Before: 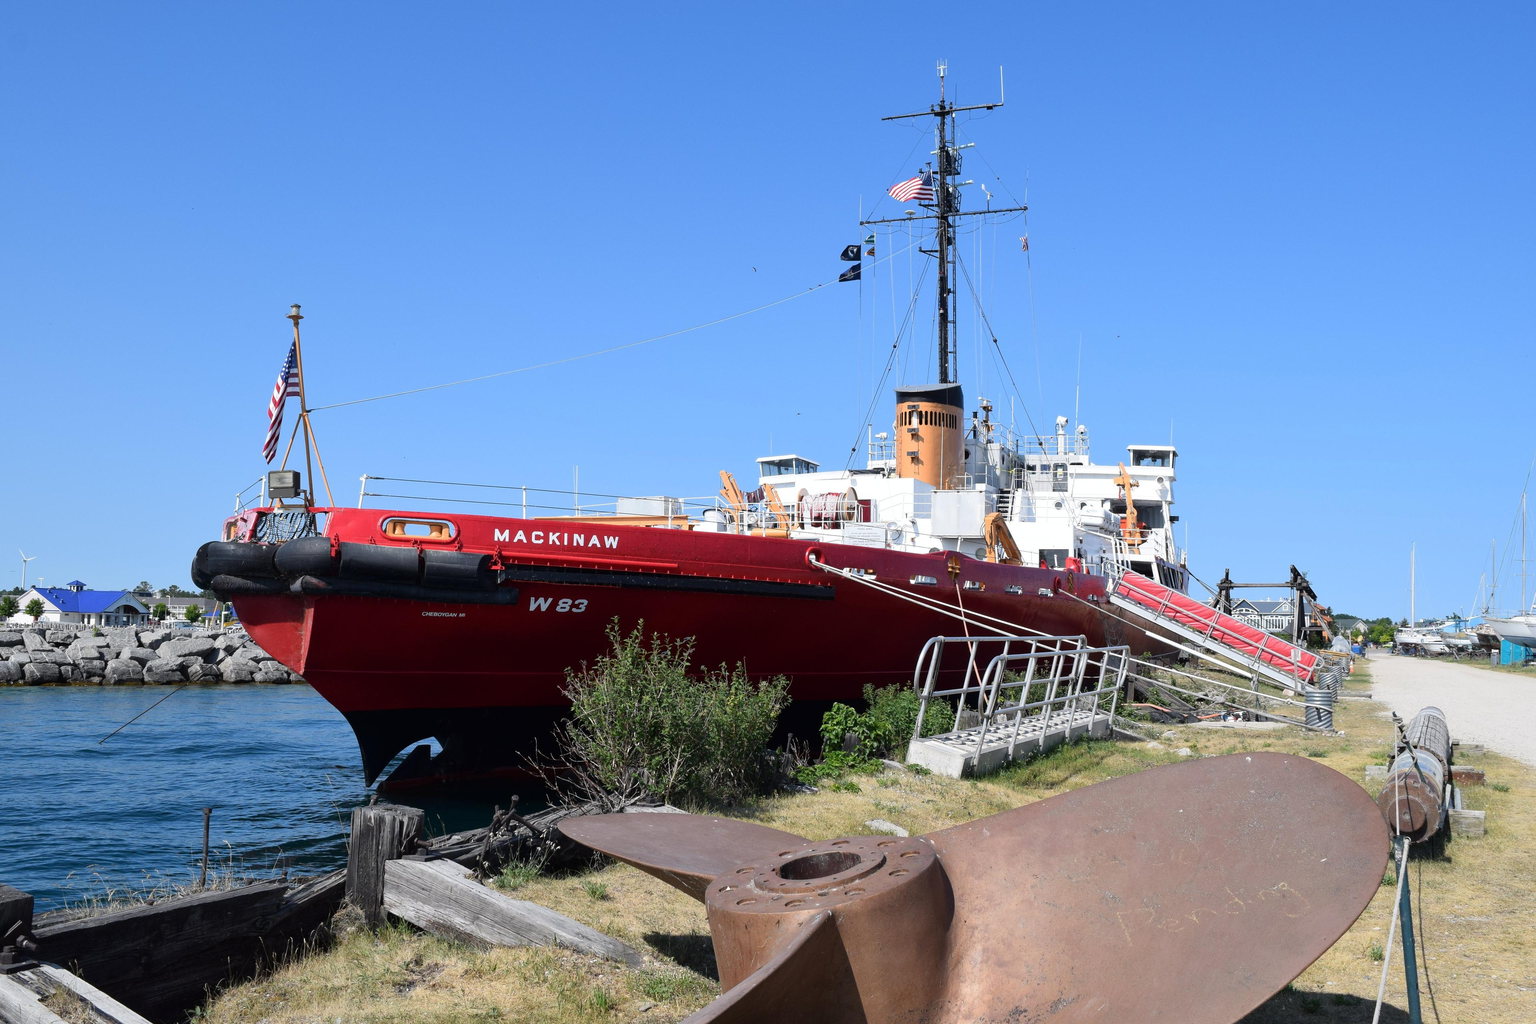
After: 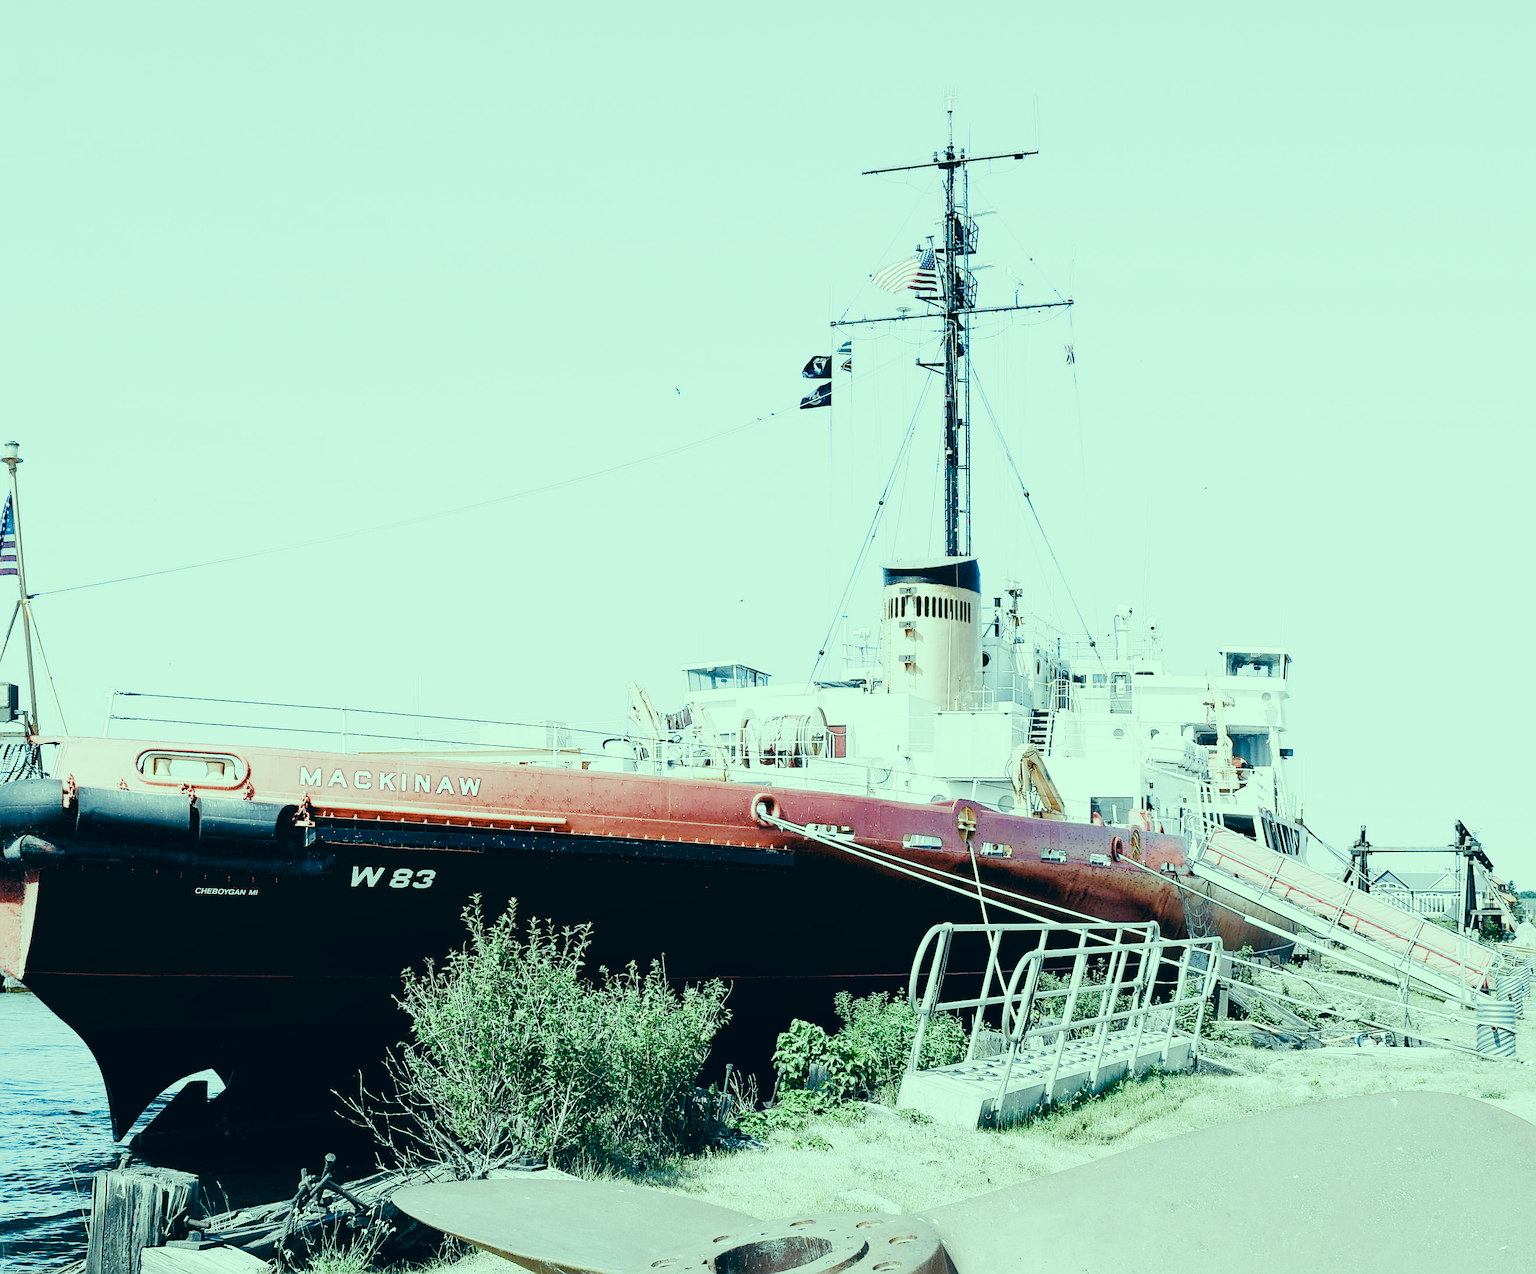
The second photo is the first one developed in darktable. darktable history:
sharpen: on, module defaults
color correction: highlights a* -19.35, highlights b* 9.8, shadows a* -20.21, shadows b* -11
contrast brightness saturation: contrast 0.036, saturation 0.073
color balance rgb: perceptual saturation grading › global saturation -9.575%, perceptual saturation grading › highlights -27.558%, perceptual saturation grading › shadows 21.022%, perceptual brilliance grading › global brilliance 20.346%, perceptual brilliance grading › shadows -40.342%, global vibrance -7.38%, contrast -13.371%, saturation formula JzAzBz (2021)
crop: left 18.728%, right 12.334%, bottom 14.198%
exposure: black level correction 0, exposure 1.993 EV, compensate exposure bias true, compensate highlight preservation false
filmic rgb: black relative exposure -4.2 EV, white relative exposure 5.12 EV, hardness 2.02, contrast 1.169, preserve chrominance no, color science v5 (2021), contrast in shadows safe, contrast in highlights safe
